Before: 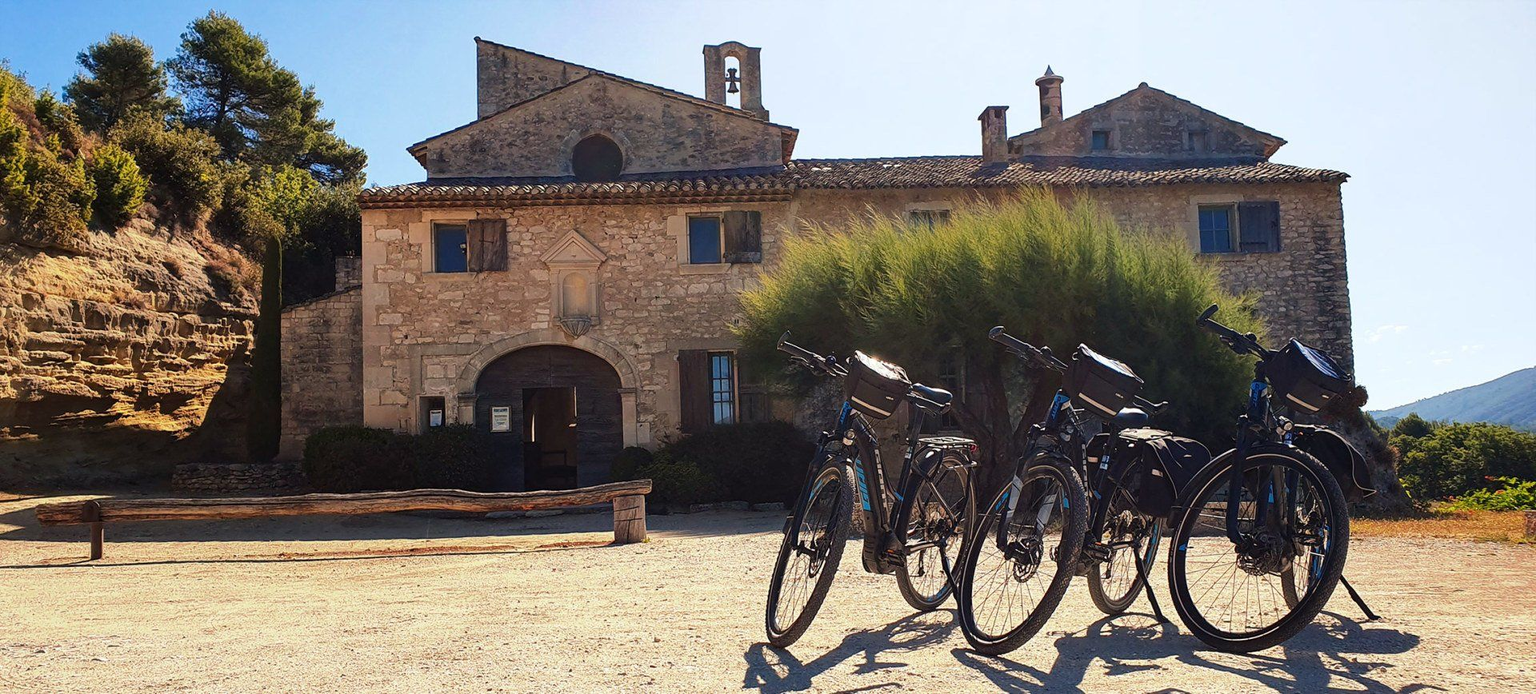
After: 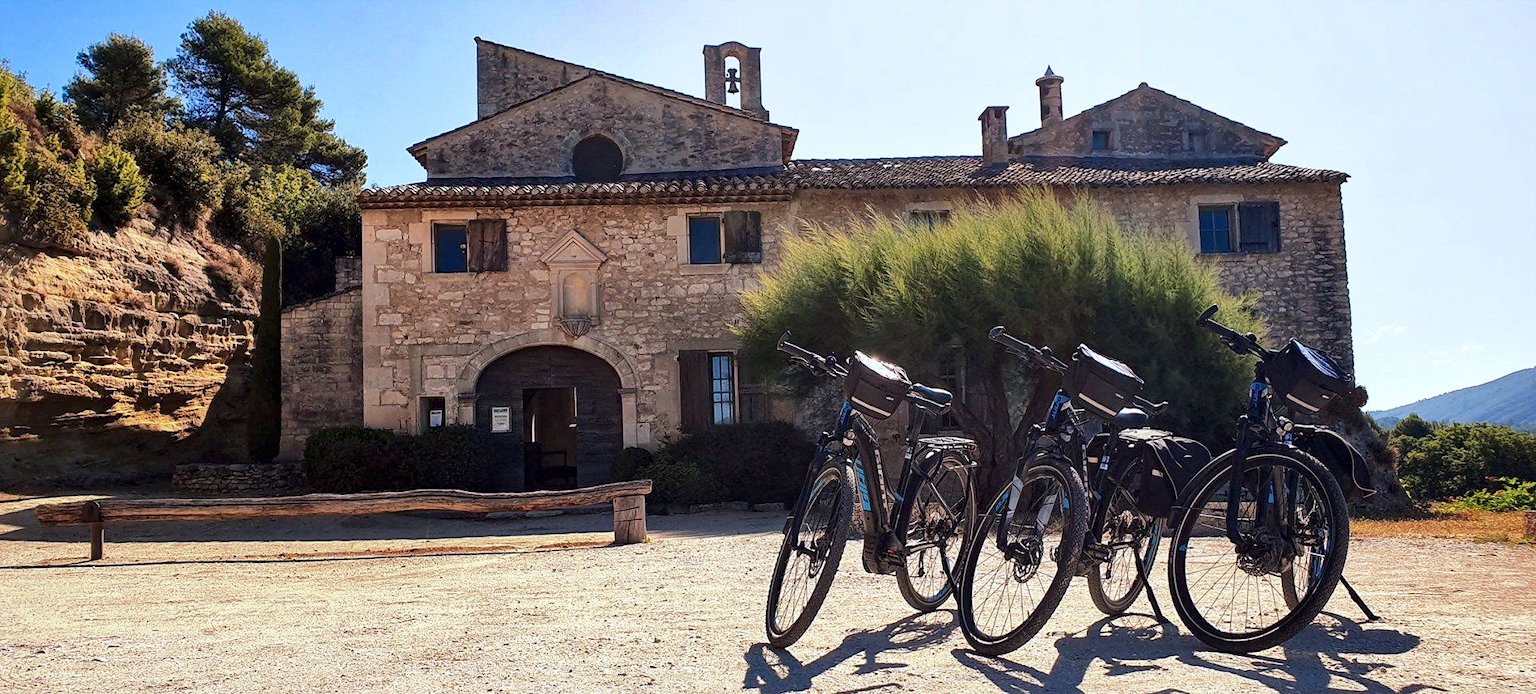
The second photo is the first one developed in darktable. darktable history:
color calibration: gray › normalize channels true, illuminant as shot in camera, x 0.358, y 0.373, temperature 4628.91 K, gamut compression 0.021
local contrast: mode bilateral grid, contrast 50, coarseness 51, detail 150%, midtone range 0.2
